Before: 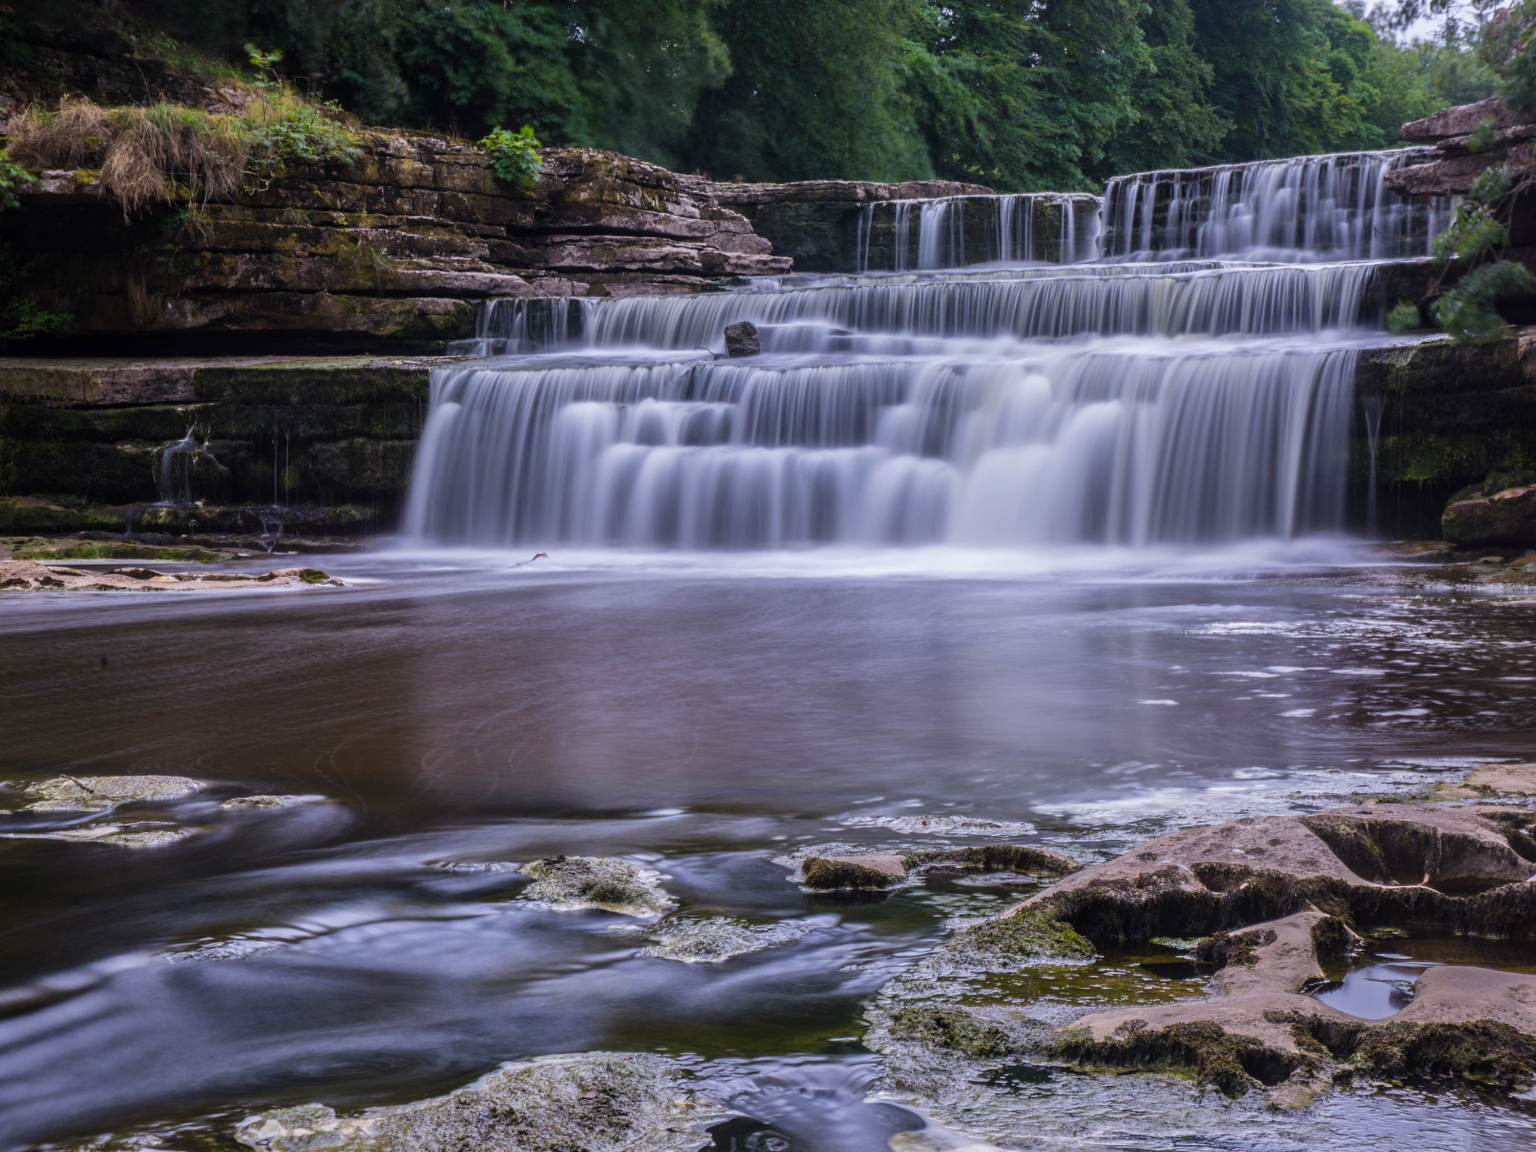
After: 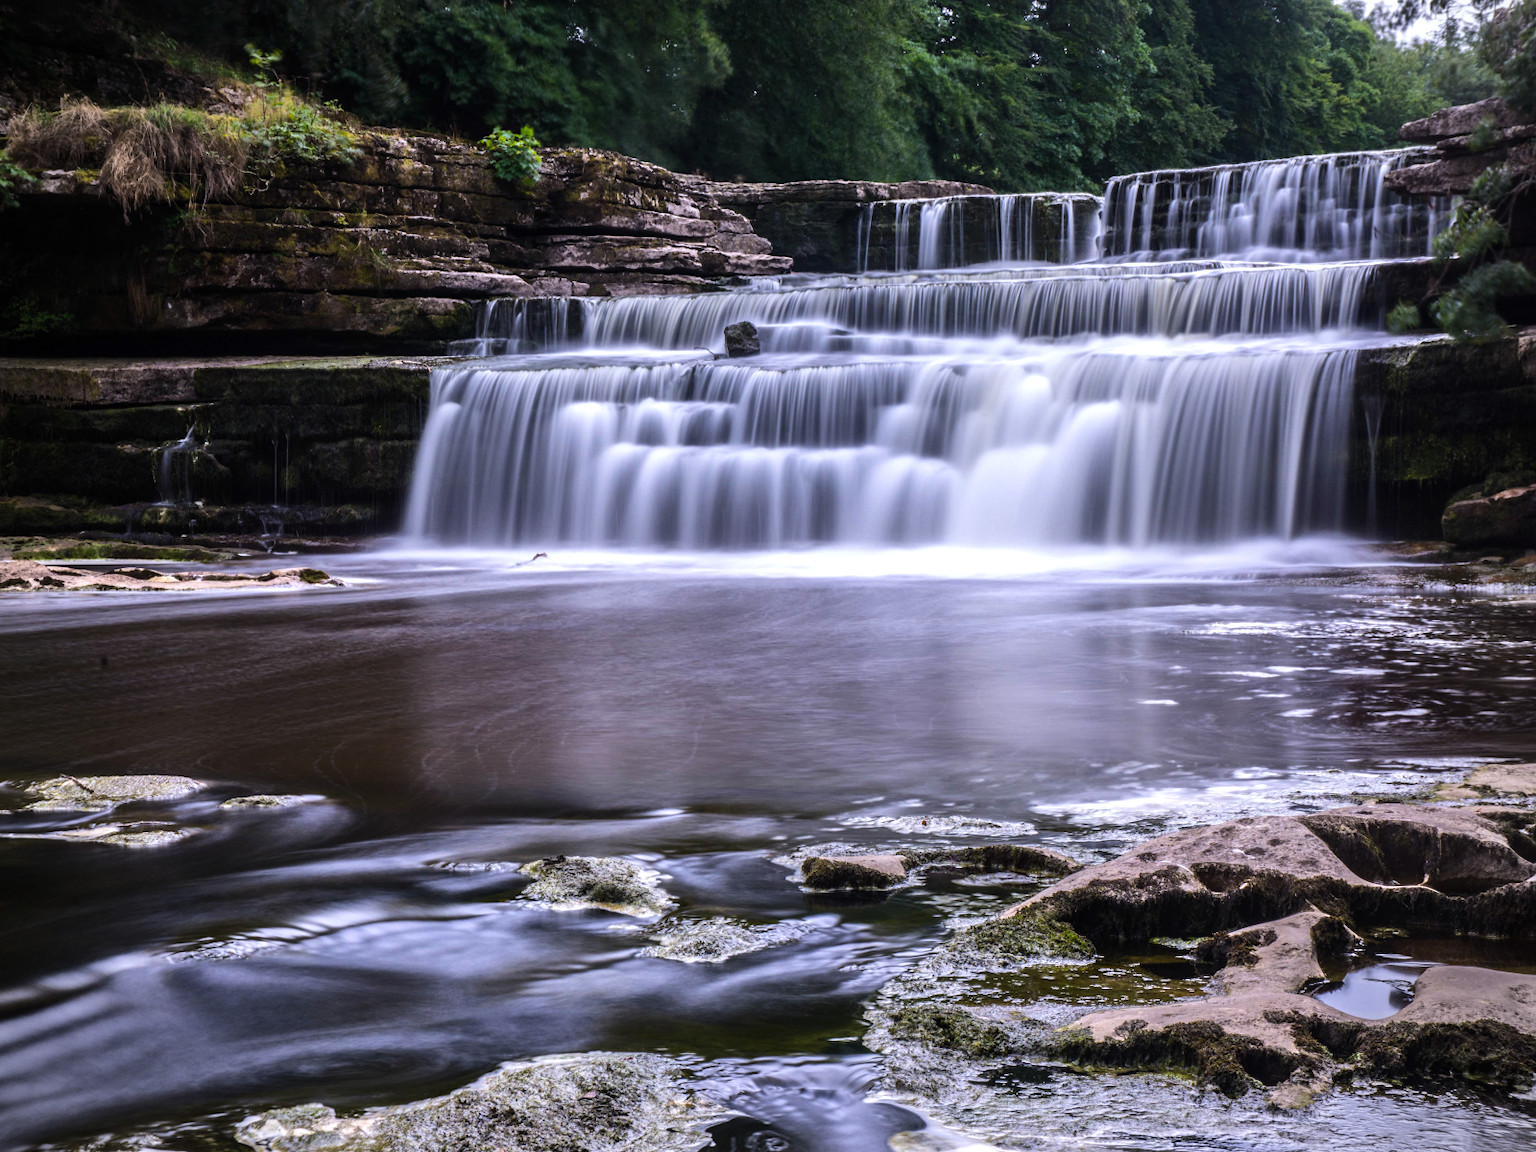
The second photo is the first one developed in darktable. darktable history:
vignetting: fall-off start 91.19%
tone equalizer: -8 EV -0.75 EV, -7 EV -0.7 EV, -6 EV -0.6 EV, -5 EV -0.4 EV, -3 EV 0.4 EV, -2 EV 0.6 EV, -1 EV 0.7 EV, +0 EV 0.75 EV, edges refinement/feathering 500, mask exposure compensation -1.57 EV, preserve details no
